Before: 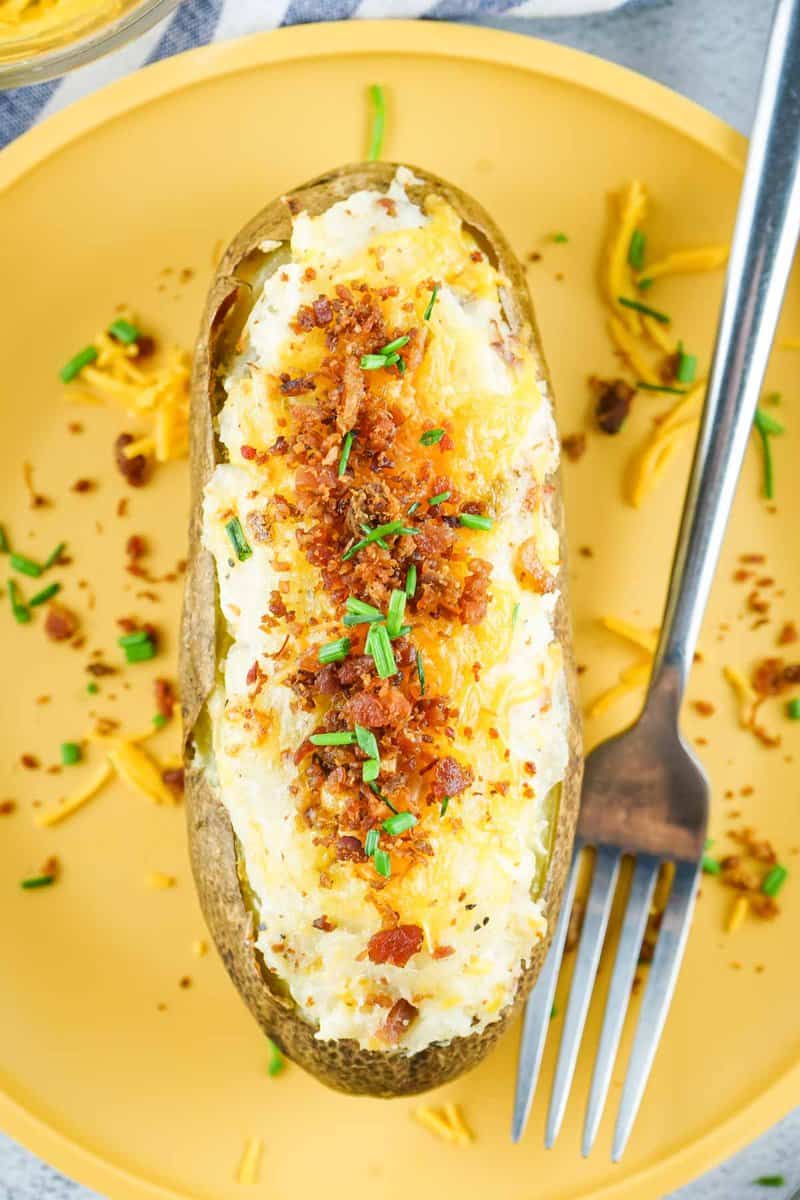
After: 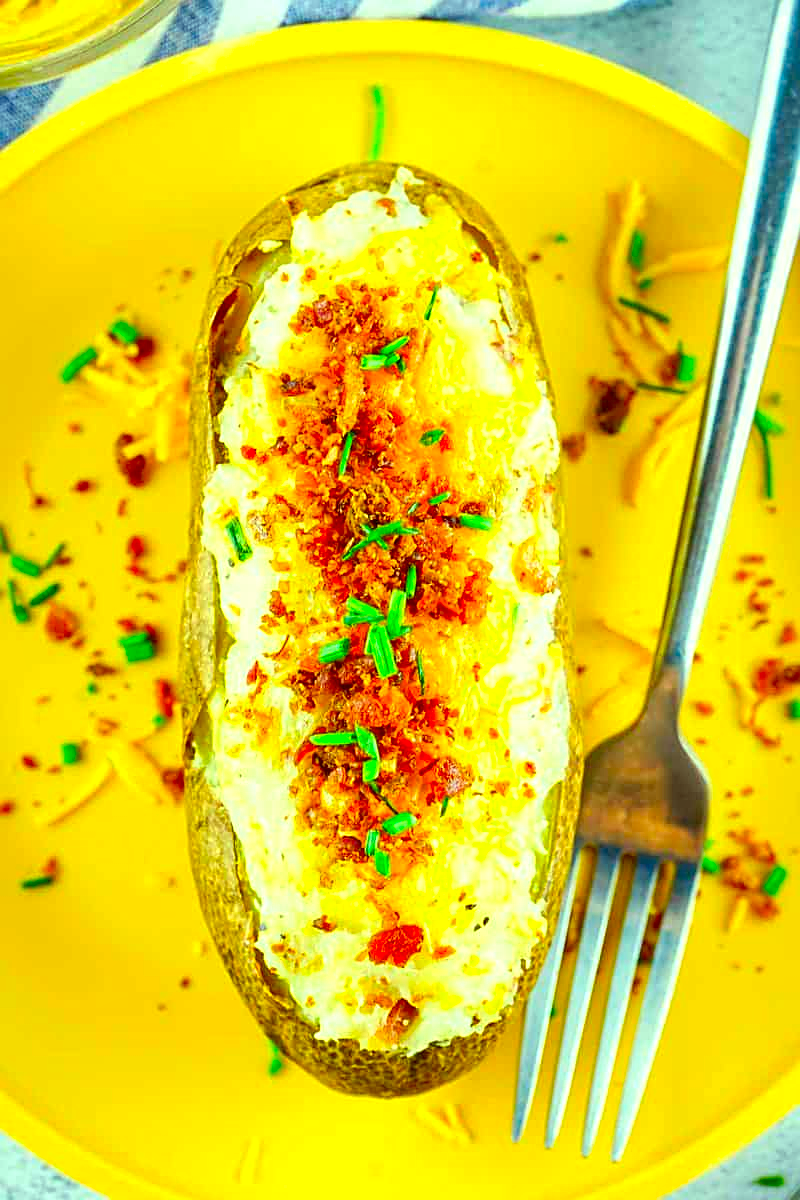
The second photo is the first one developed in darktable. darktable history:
sharpen: on, module defaults
local contrast: highlights 107%, shadows 101%, detail 120%, midtone range 0.2
color correction: highlights a* -11.19, highlights b* 9.87, saturation 1.72
exposure: black level correction 0.005, exposure 0.28 EV, compensate highlight preservation false
